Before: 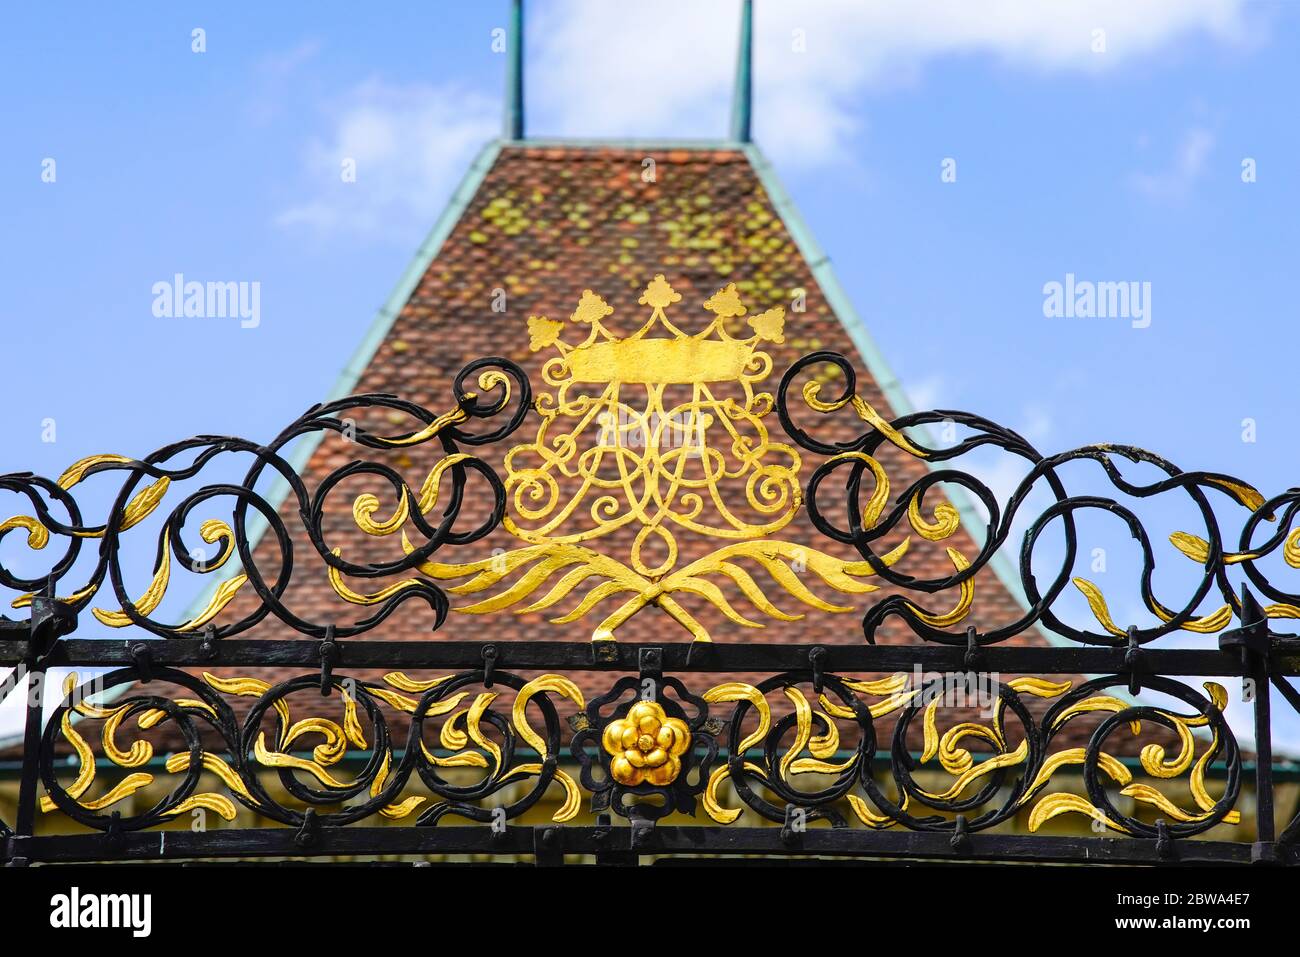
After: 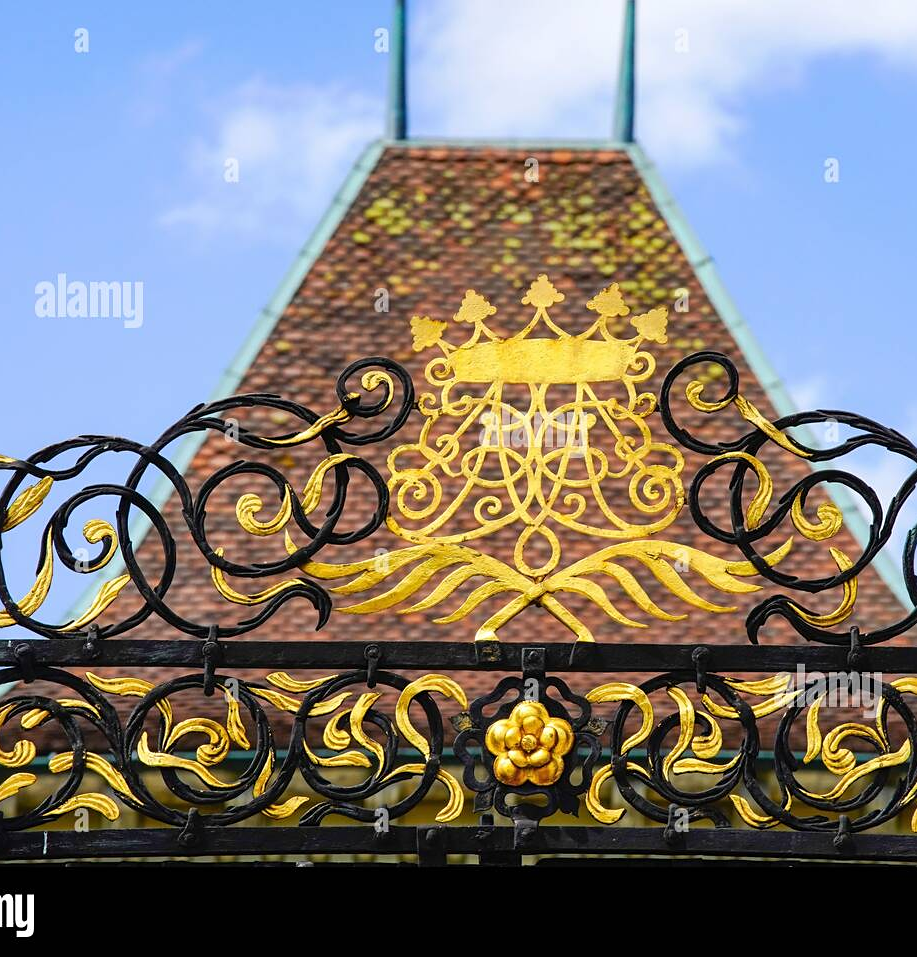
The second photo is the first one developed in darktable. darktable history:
sharpen: amount 0.201
crop and rotate: left 9.073%, right 20.316%
